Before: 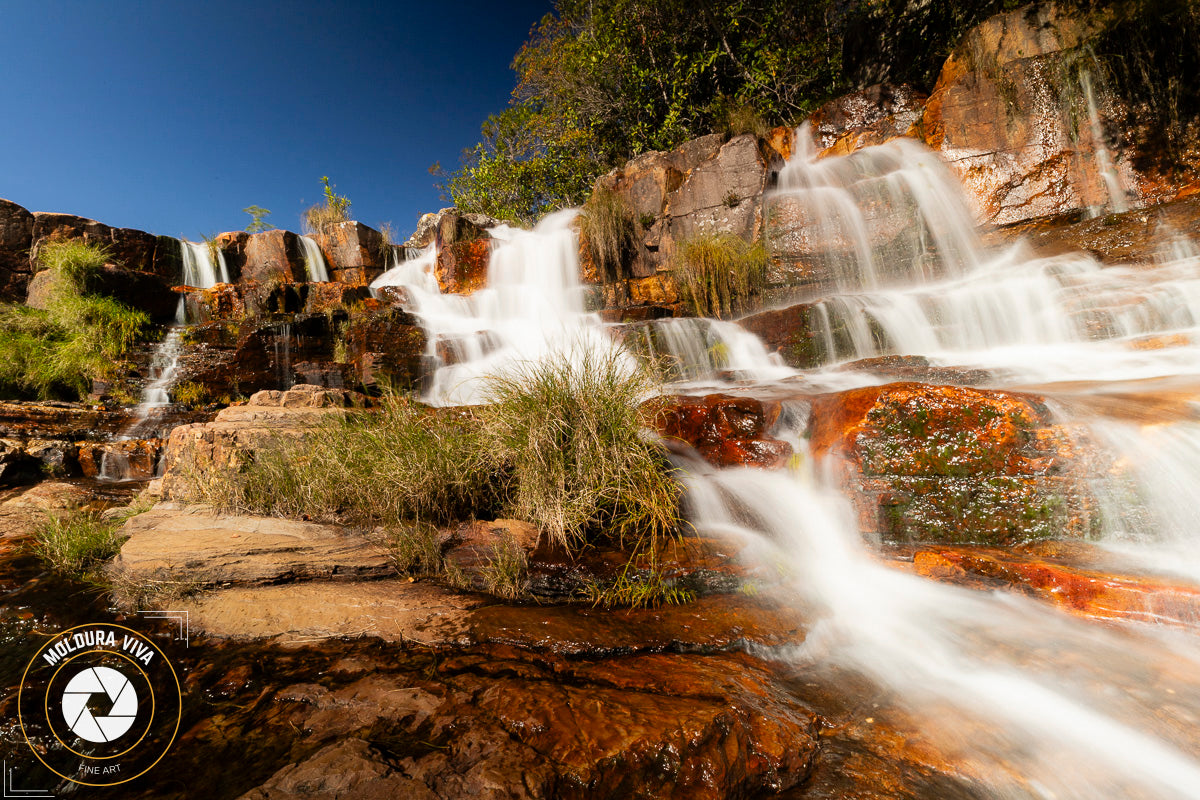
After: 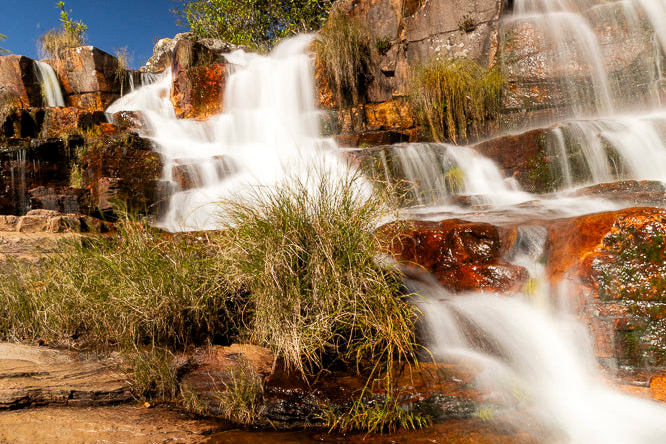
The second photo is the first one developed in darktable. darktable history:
crop and rotate: left 22.006%, top 21.97%, right 22.443%, bottom 22.523%
local contrast: highlights 104%, shadows 99%, detail 120%, midtone range 0.2
